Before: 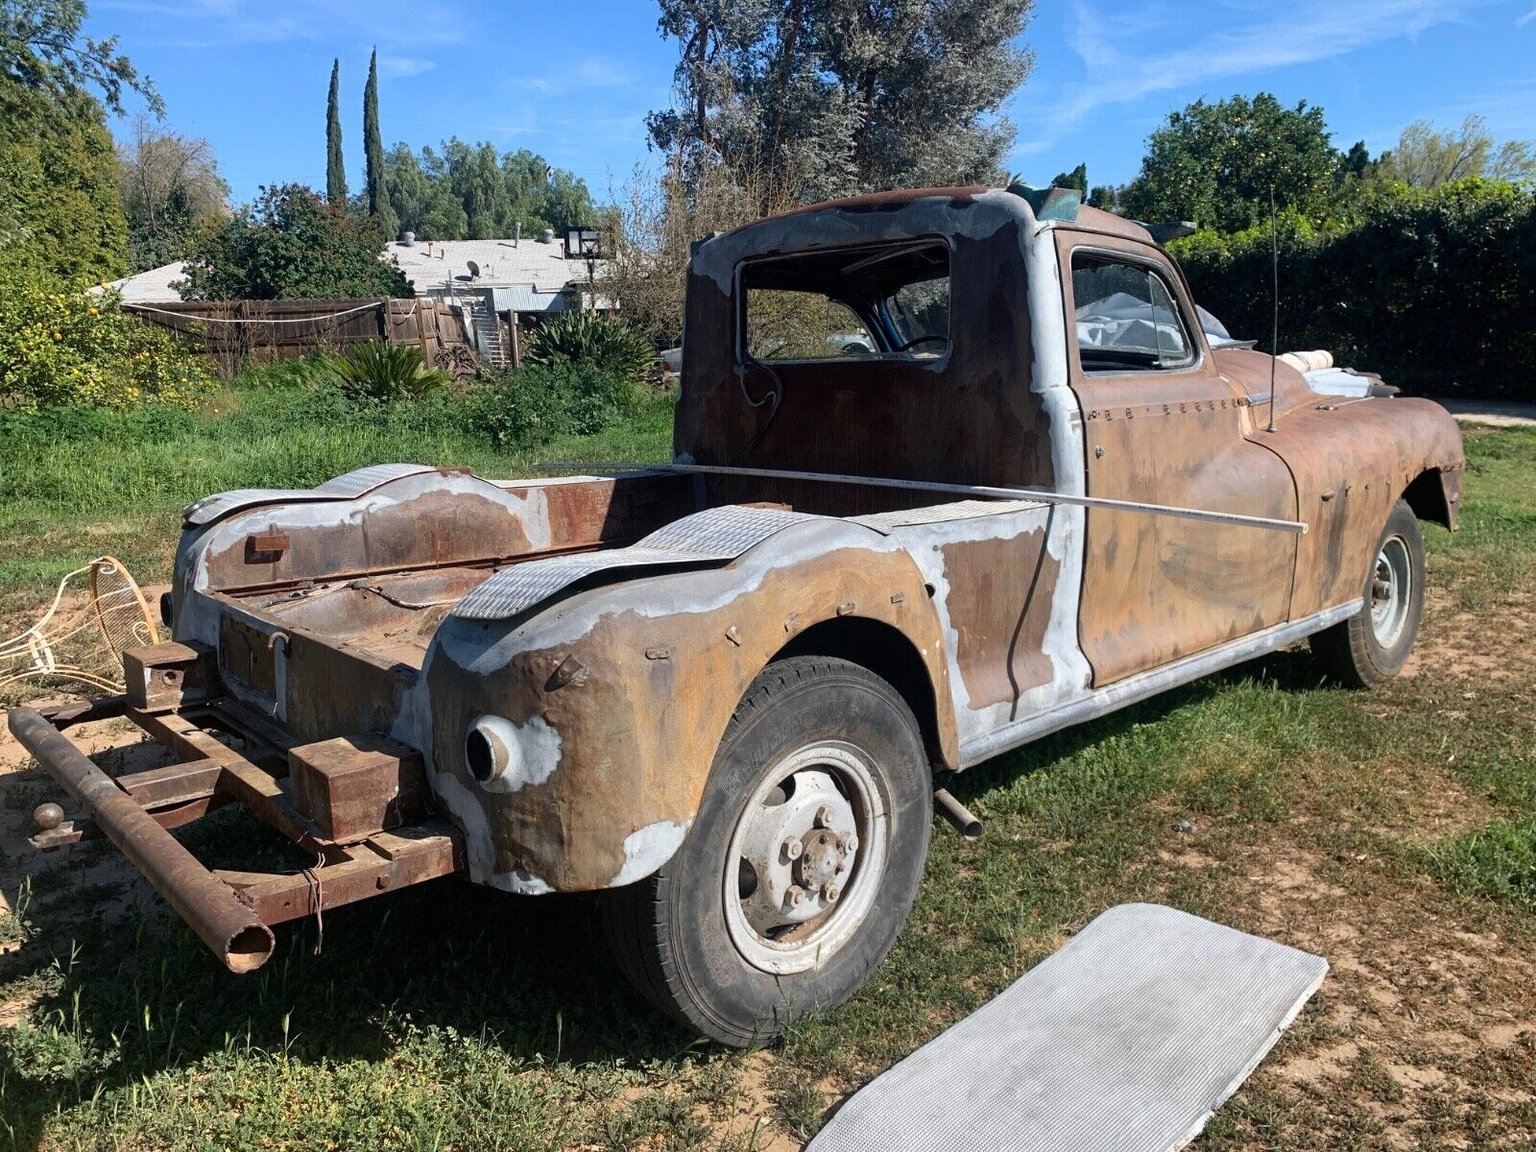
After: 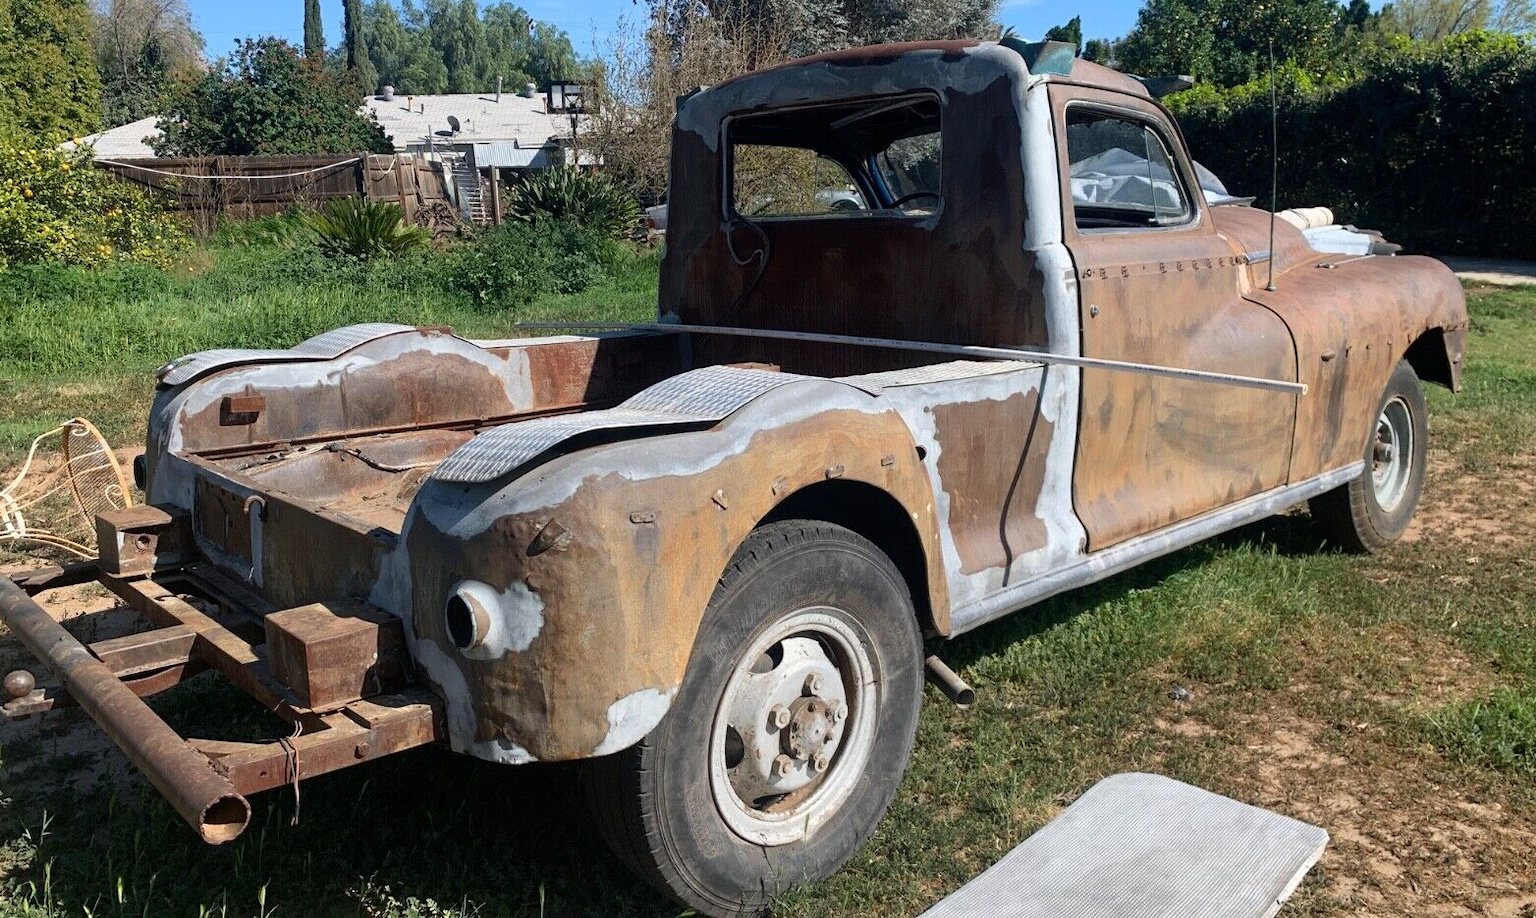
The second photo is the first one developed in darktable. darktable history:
crop and rotate: left 1.96%, top 12.883%, right 0.254%, bottom 9.182%
